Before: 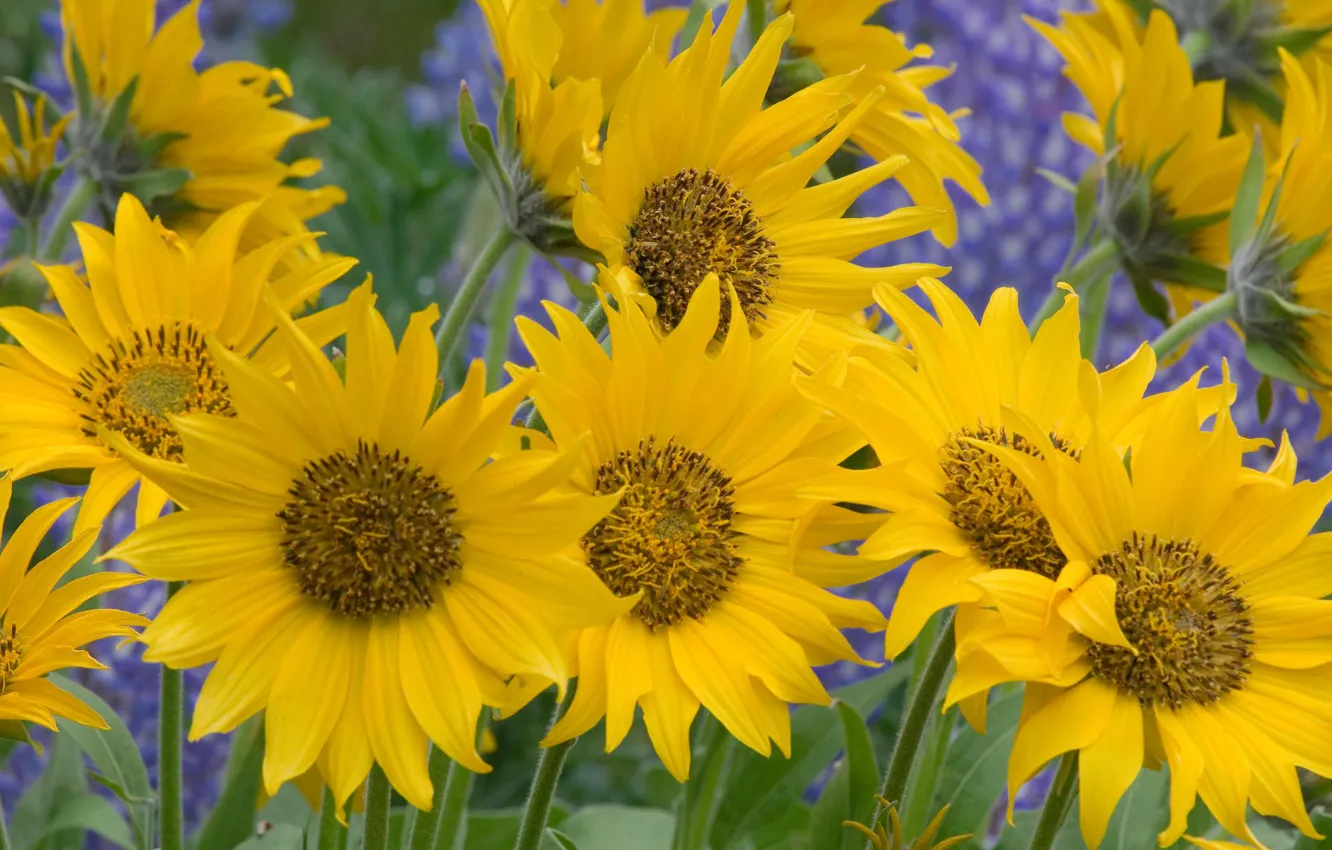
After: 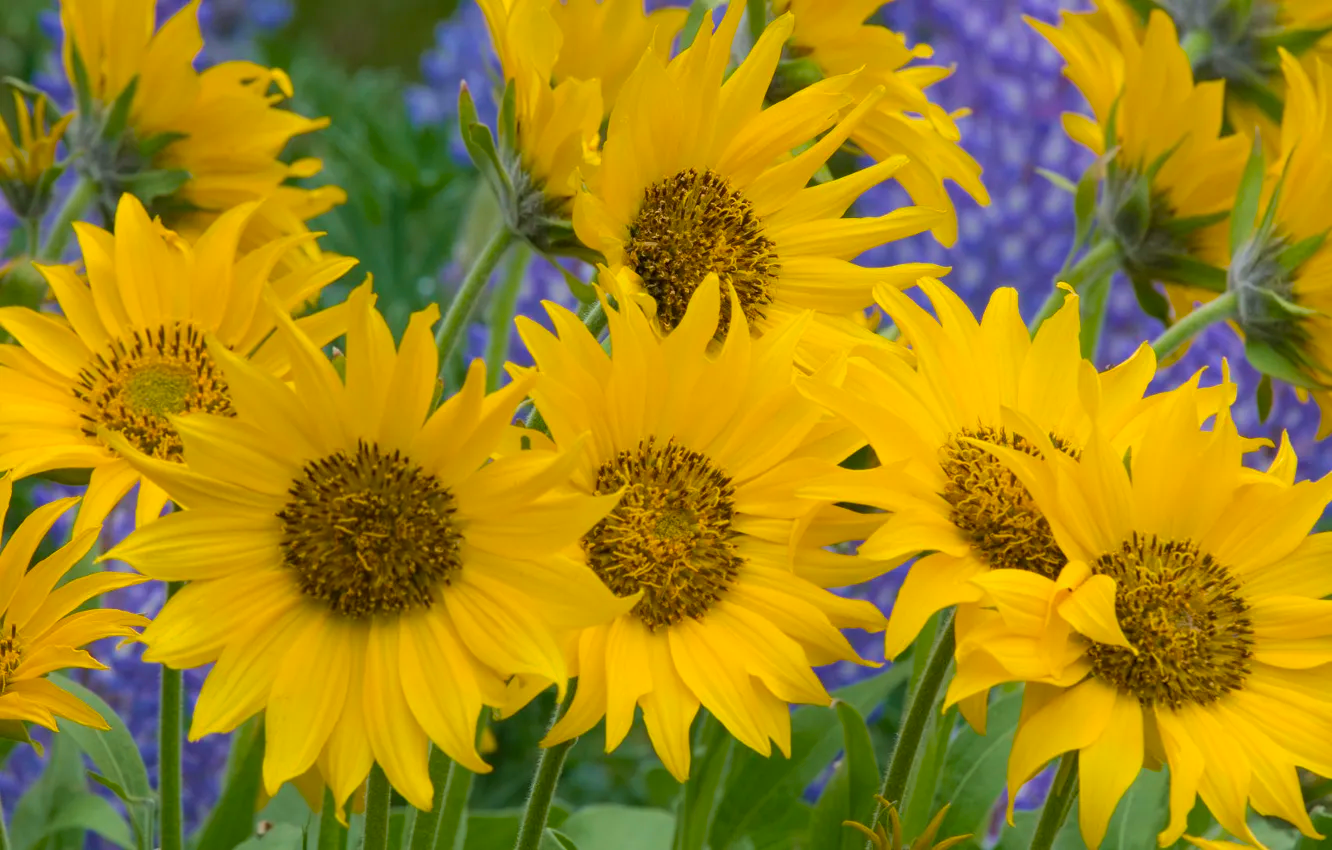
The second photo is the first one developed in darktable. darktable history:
velvia: strength 27%
color balance rgb: perceptual saturation grading › global saturation 20%, global vibrance 20%
